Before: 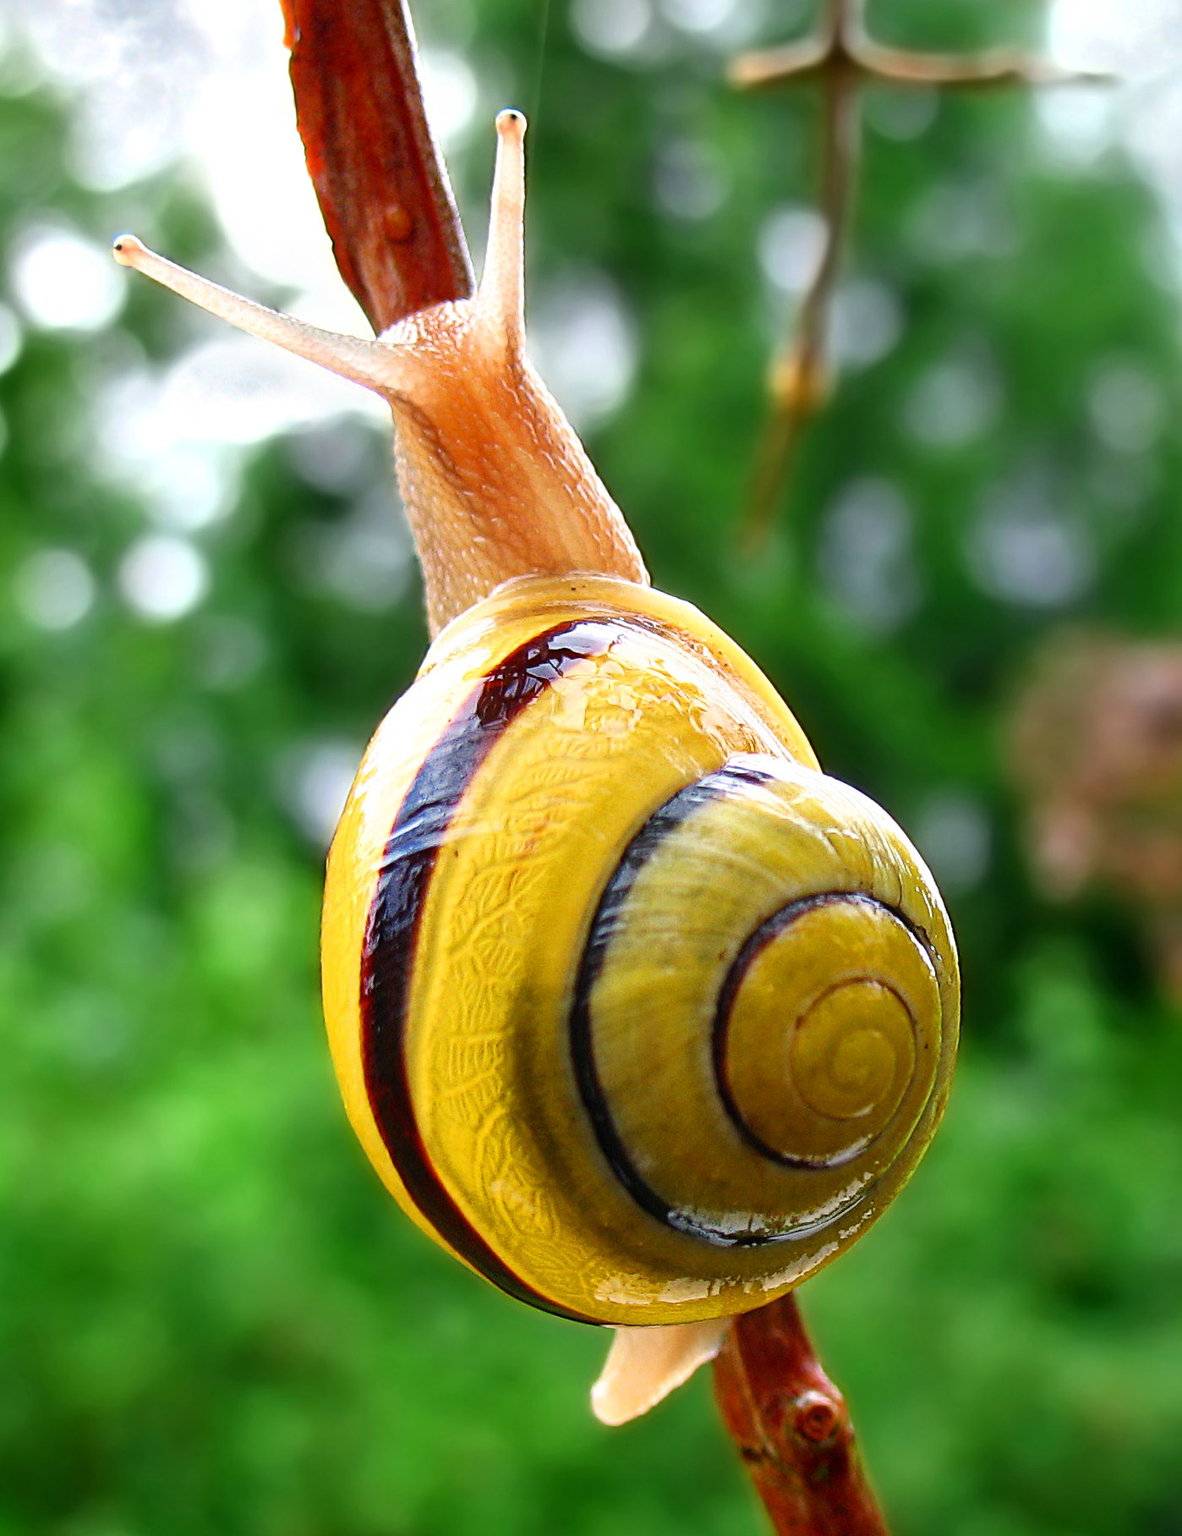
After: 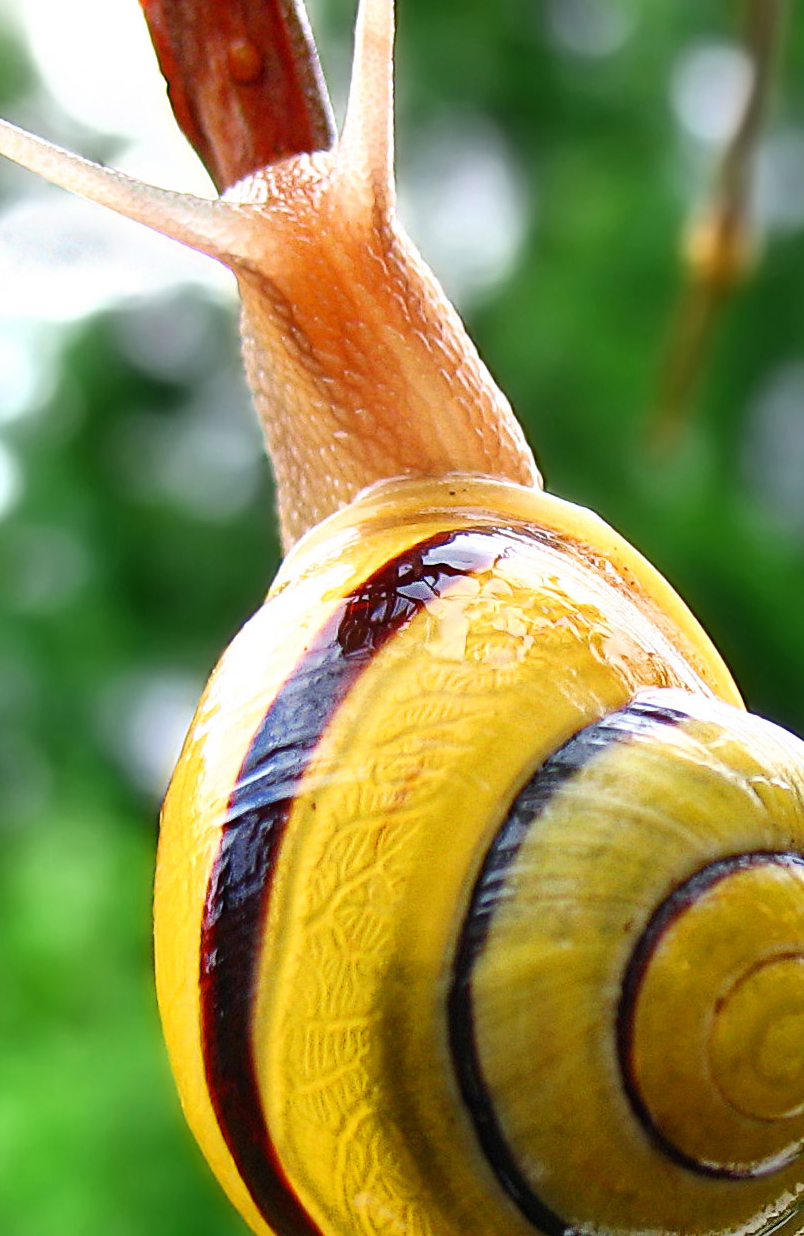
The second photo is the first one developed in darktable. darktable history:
crop: left 16.2%, top 11.193%, right 26.281%, bottom 20.696%
